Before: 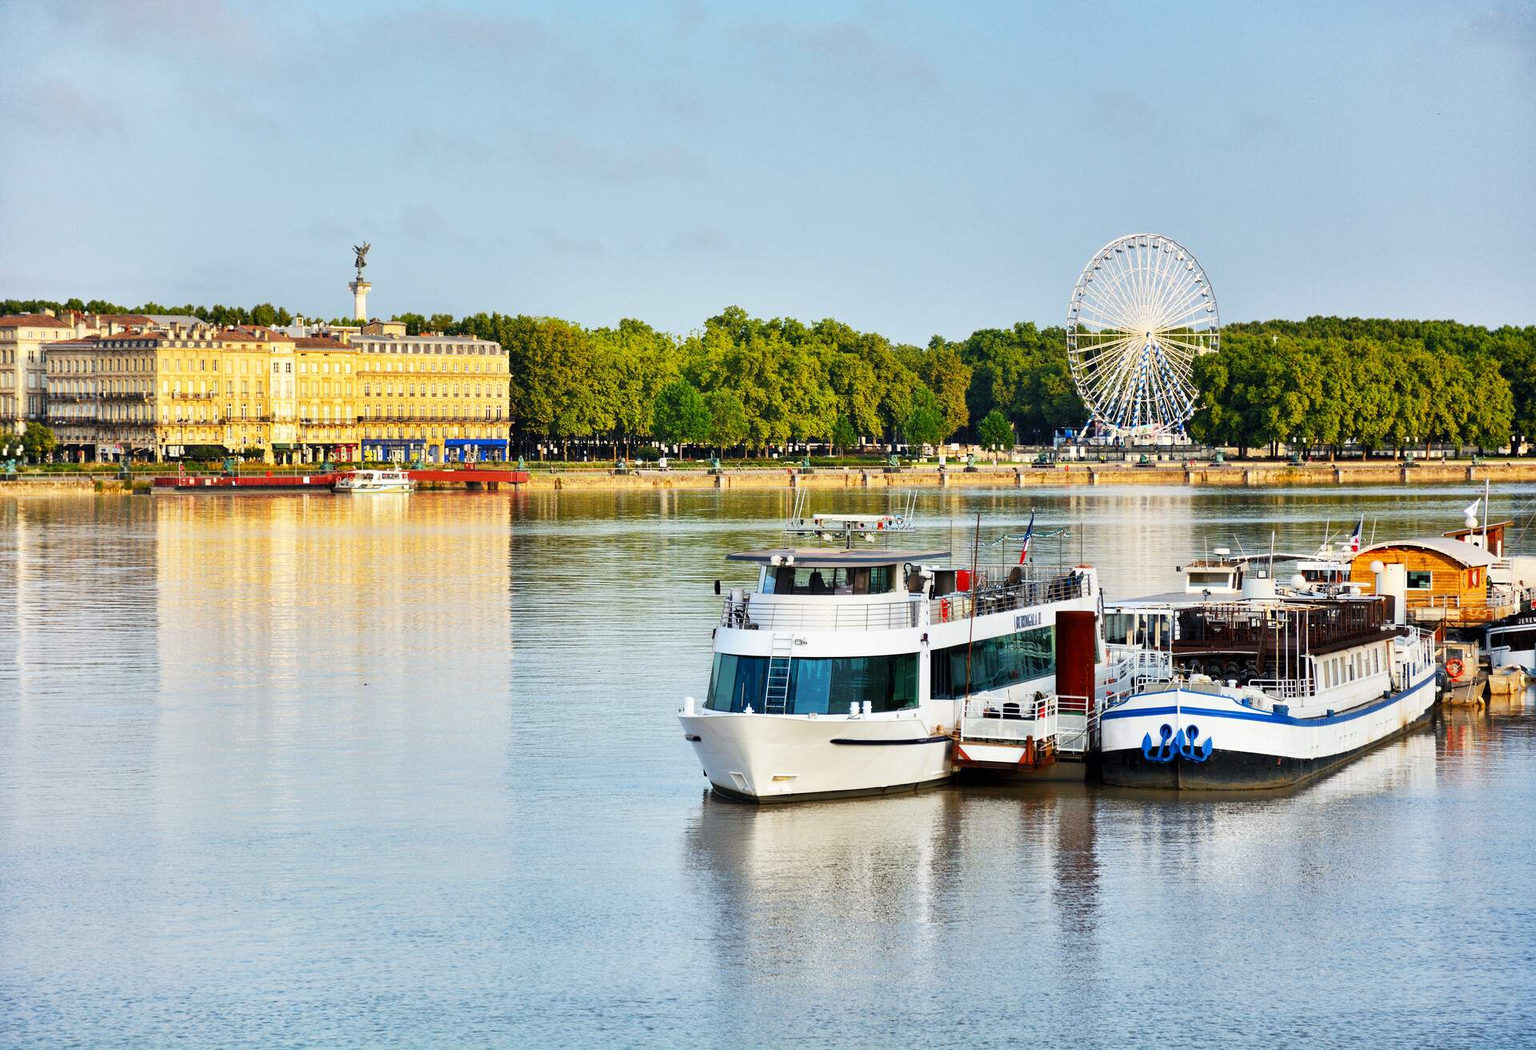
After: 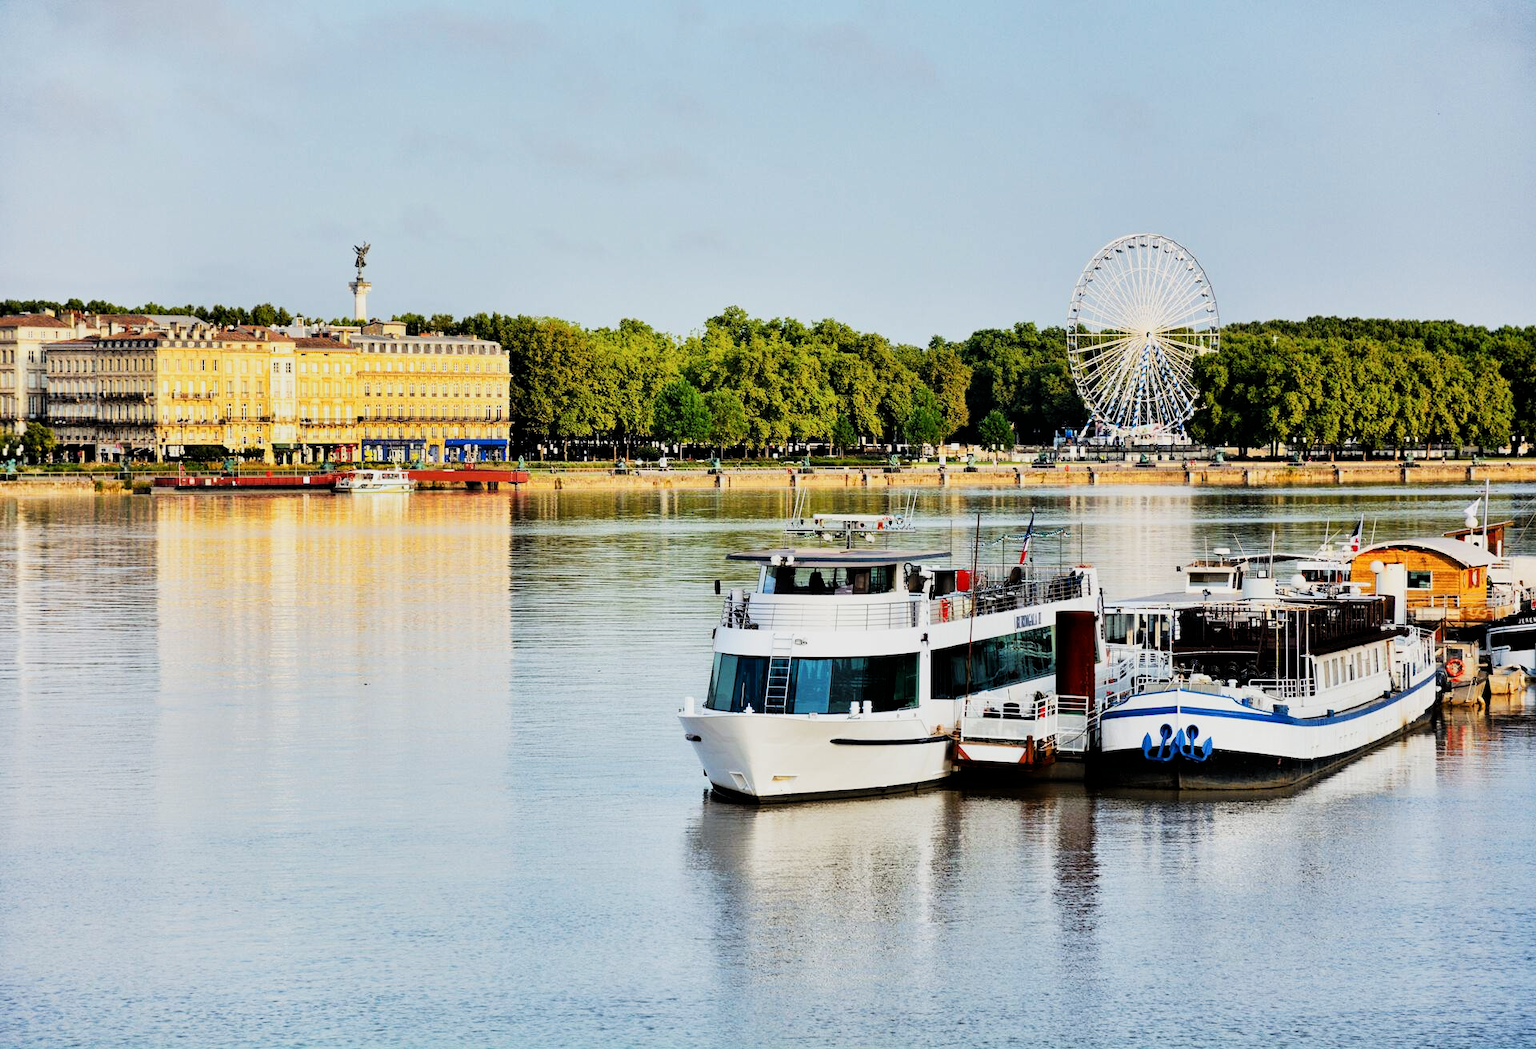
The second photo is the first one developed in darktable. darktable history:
filmic rgb: black relative exposure -5.13 EV, white relative exposure 3.54 EV, hardness 3.17, contrast 1.299, highlights saturation mix -48.94%, iterations of high-quality reconstruction 10
